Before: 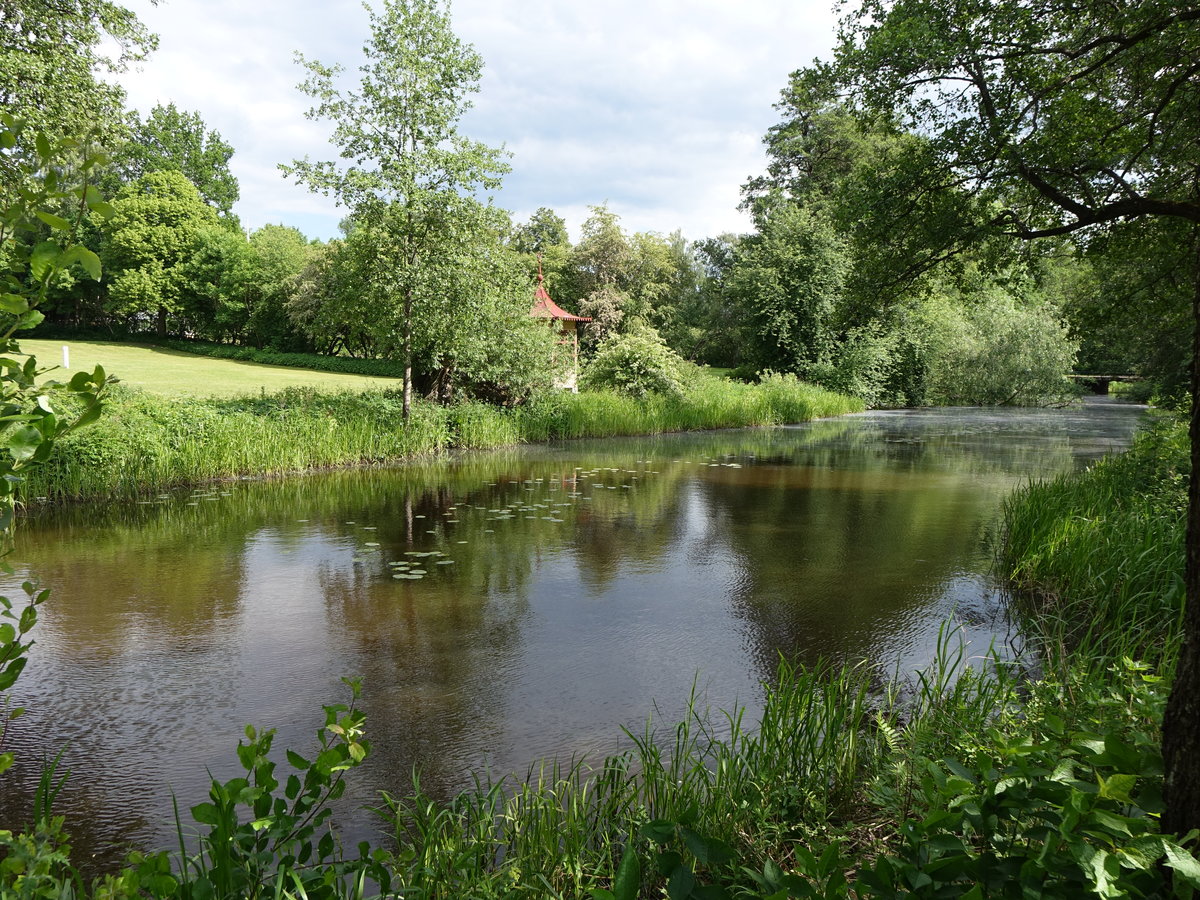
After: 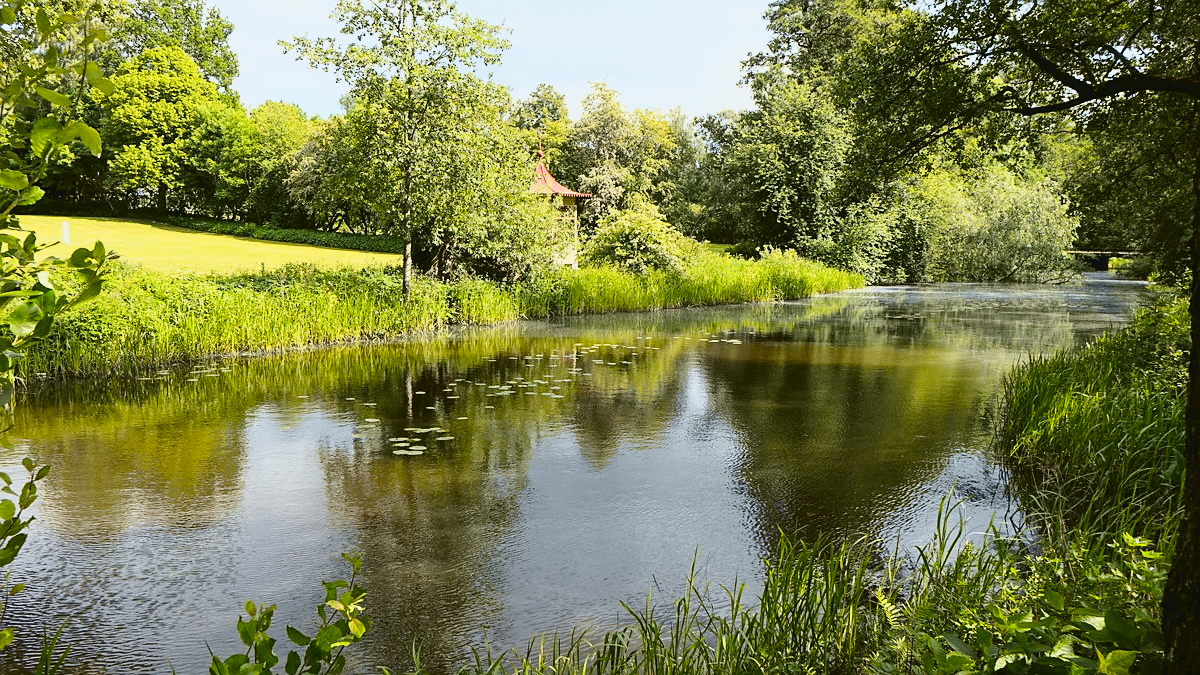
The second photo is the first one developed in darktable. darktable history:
sharpen: radius 1.458, amount 0.398, threshold 1.271
crop: top 13.819%, bottom 11.169%
tone curve: curves: ch0 [(0, 0.029) (0.087, 0.084) (0.227, 0.239) (0.46, 0.576) (0.657, 0.796) (0.861, 0.932) (0.997, 0.951)]; ch1 [(0, 0) (0.353, 0.344) (0.45, 0.46) (0.502, 0.494) (0.534, 0.523) (0.573, 0.576) (0.602, 0.631) (0.647, 0.669) (1, 1)]; ch2 [(0, 0) (0.333, 0.346) (0.385, 0.395) (0.44, 0.466) (0.5, 0.493) (0.521, 0.56) (0.553, 0.579) (0.573, 0.599) (0.667, 0.777) (1, 1)], color space Lab, independent channels, preserve colors none
